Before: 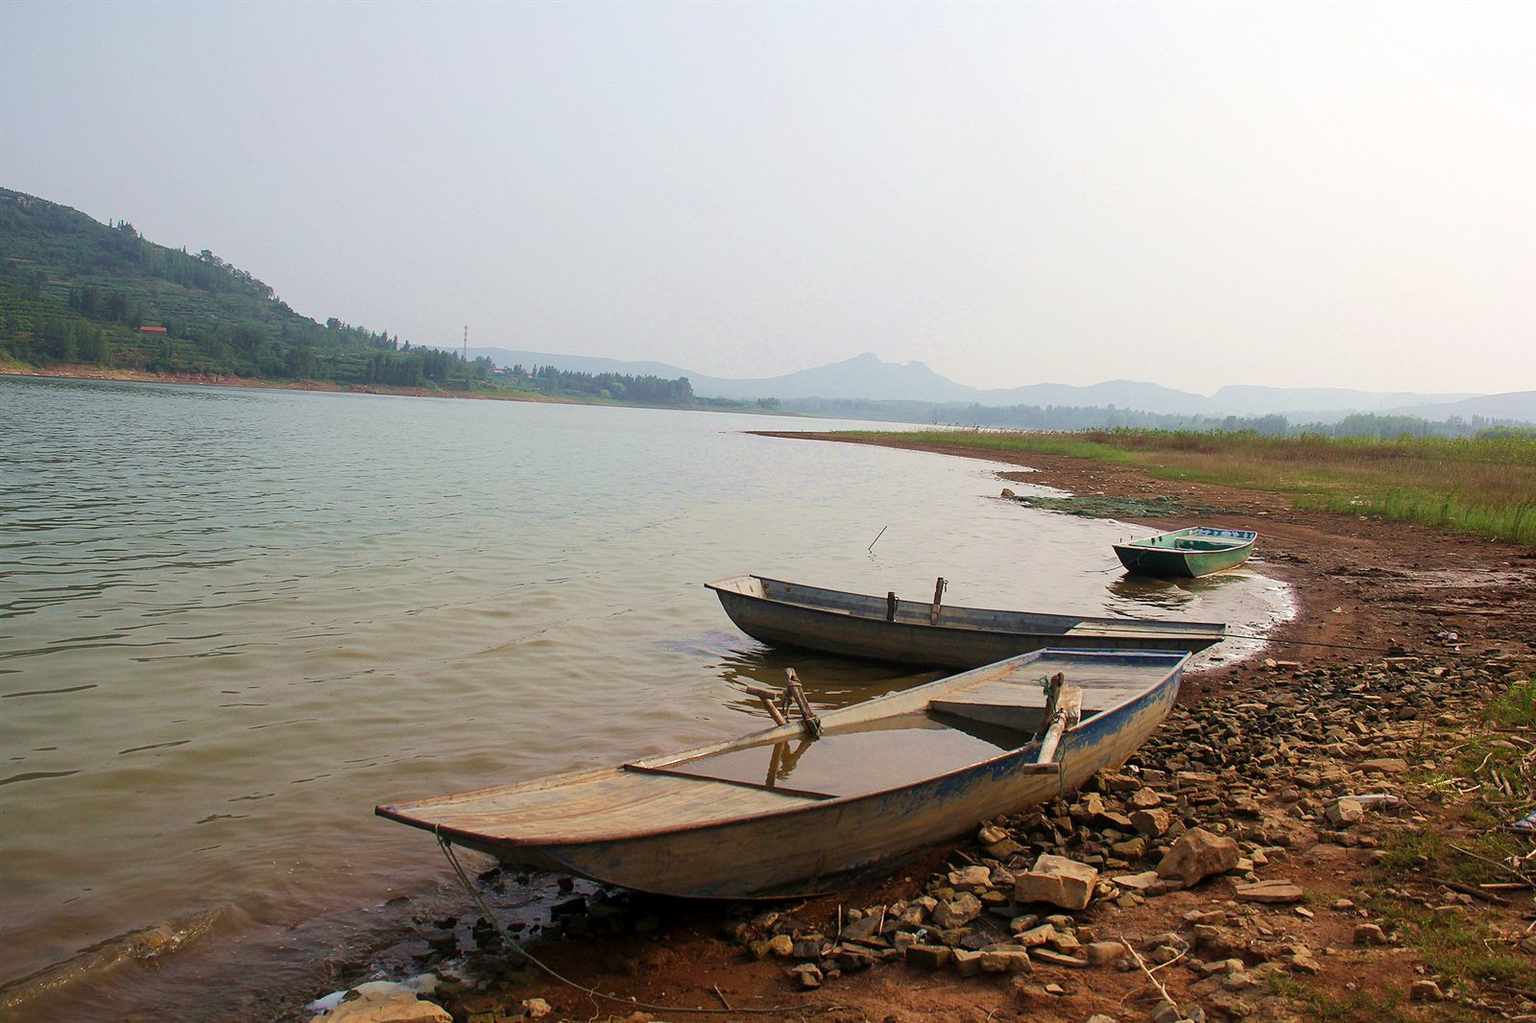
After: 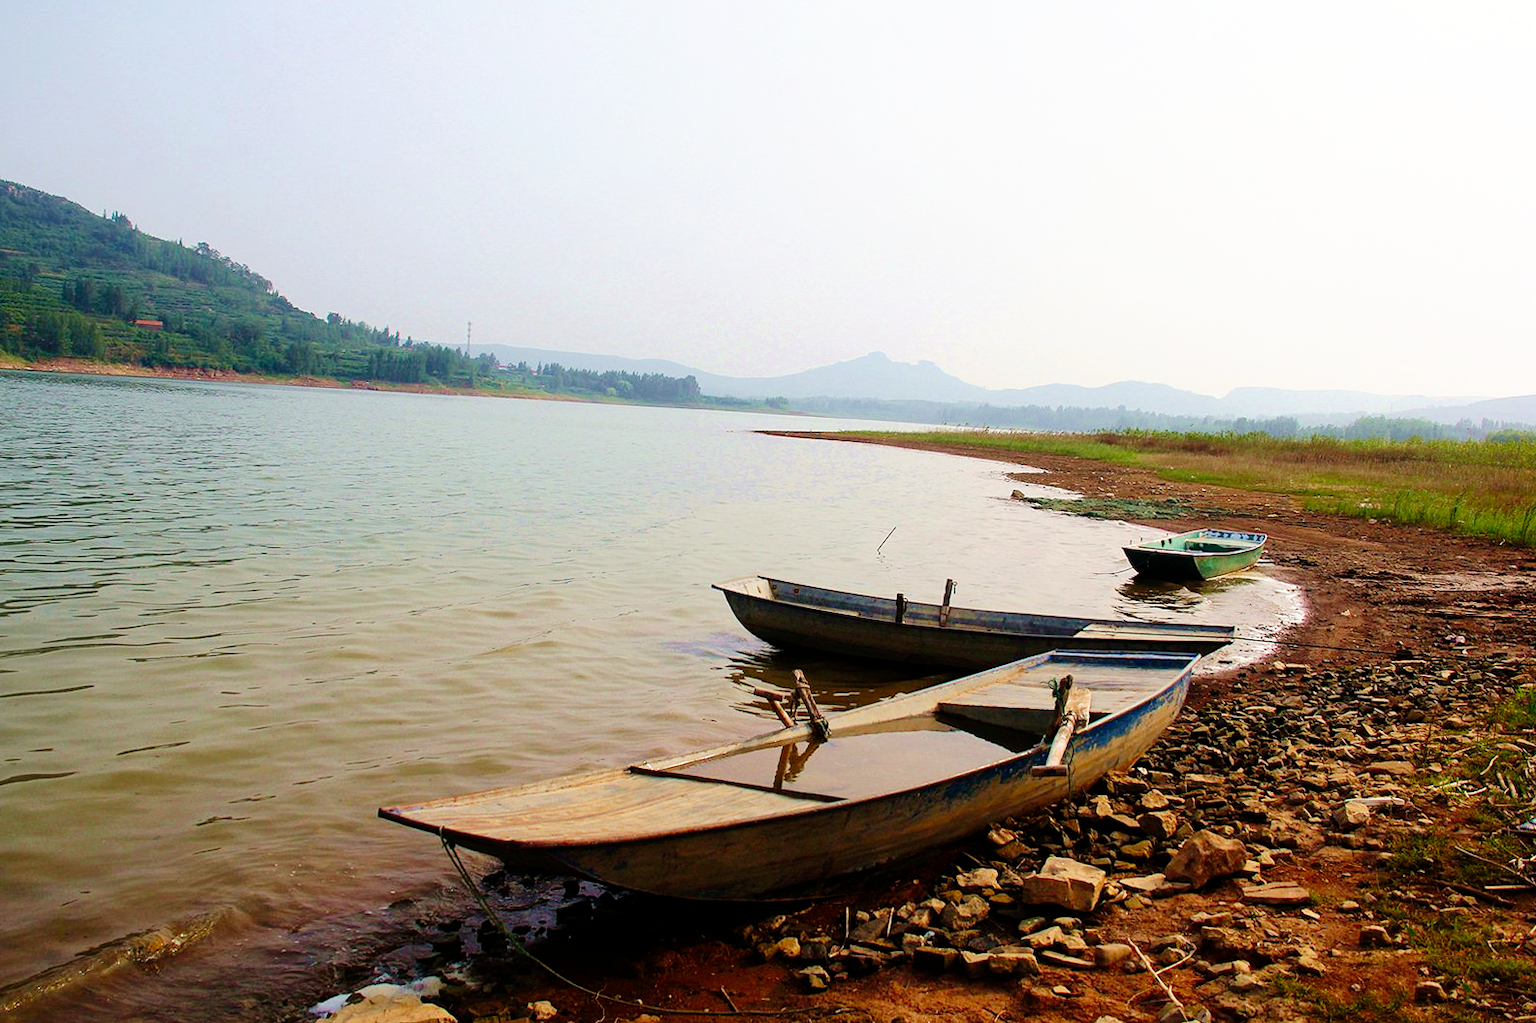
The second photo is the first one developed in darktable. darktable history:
velvia: on, module defaults
rotate and perspective: rotation 0.174°, lens shift (vertical) 0.013, lens shift (horizontal) 0.019, shear 0.001, automatic cropping original format, crop left 0.007, crop right 0.991, crop top 0.016, crop bottom 0.997
tone curve: curves: ch0 [(0, 0) (0.003, 0) (0.011, 0.001) (0.025, 0.001) (0.044, 0.003) (0.069, 0.009) (0.1, 0.018) (0.136, 0.032) (0.177, 0.074) (0.224, 0.13) (0.277, 0.218) (0.335, 0.321) (0.399, 0.425) (0.468, 0.523) (0.543, 0.617) (0.623, 0.708) (0.709, 0.789) (0.801, 0.873) (0.898, 0.967) (1, 1)], preserve colors none
